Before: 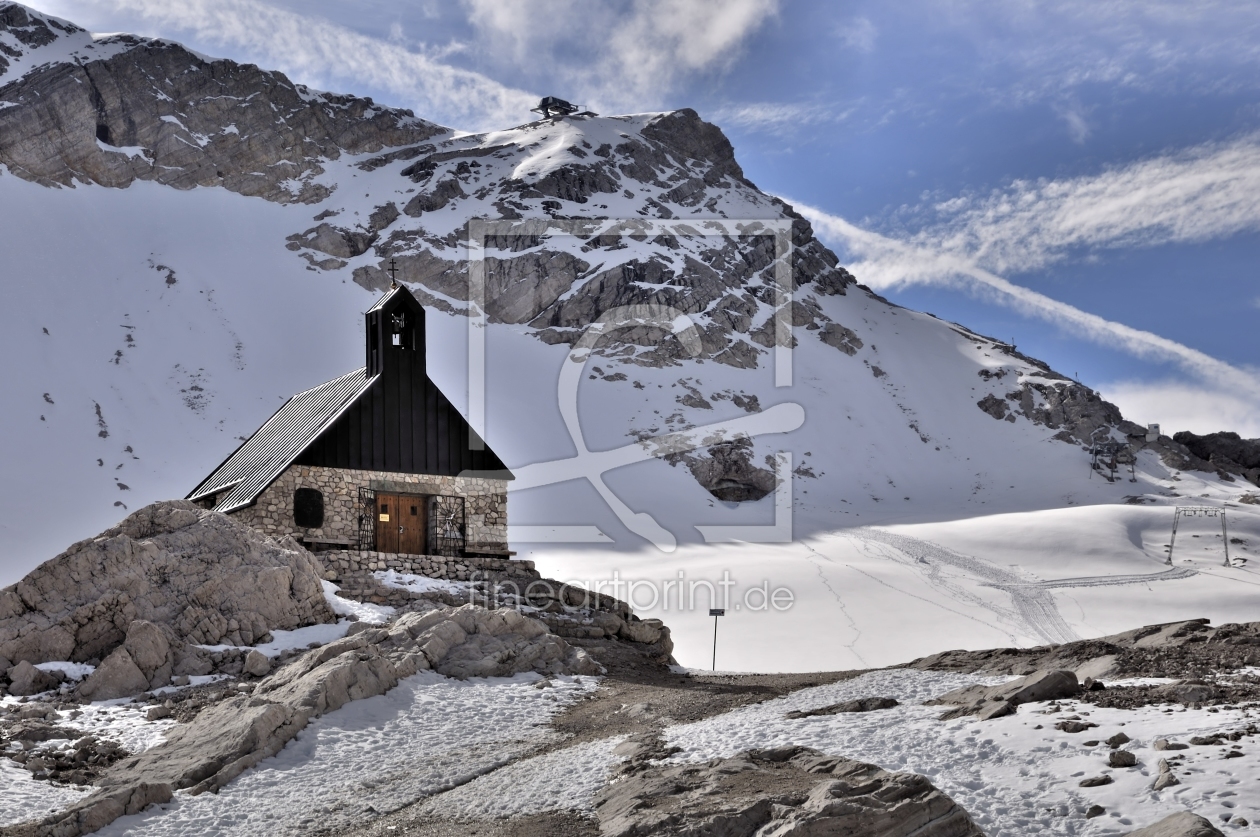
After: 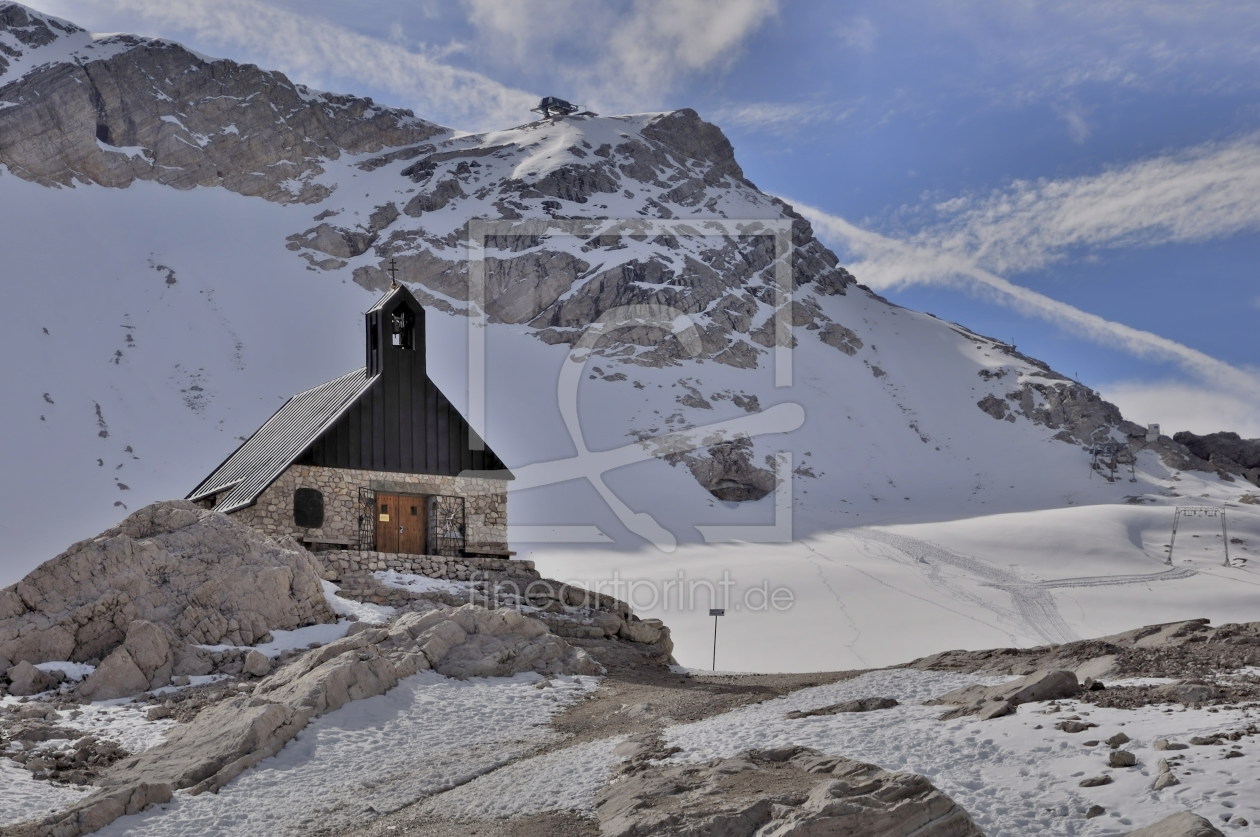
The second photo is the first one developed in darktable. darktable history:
color balance rgb: perceptual saturation grading › global saturation 0.074%, contrast -29.559%
